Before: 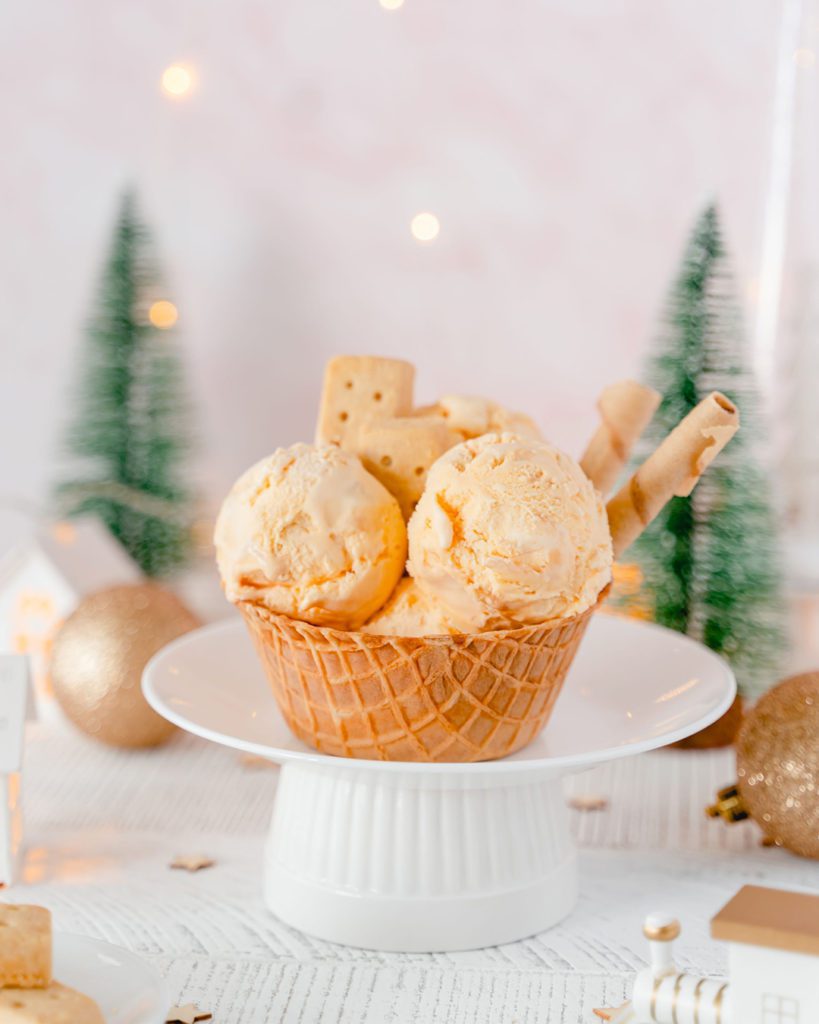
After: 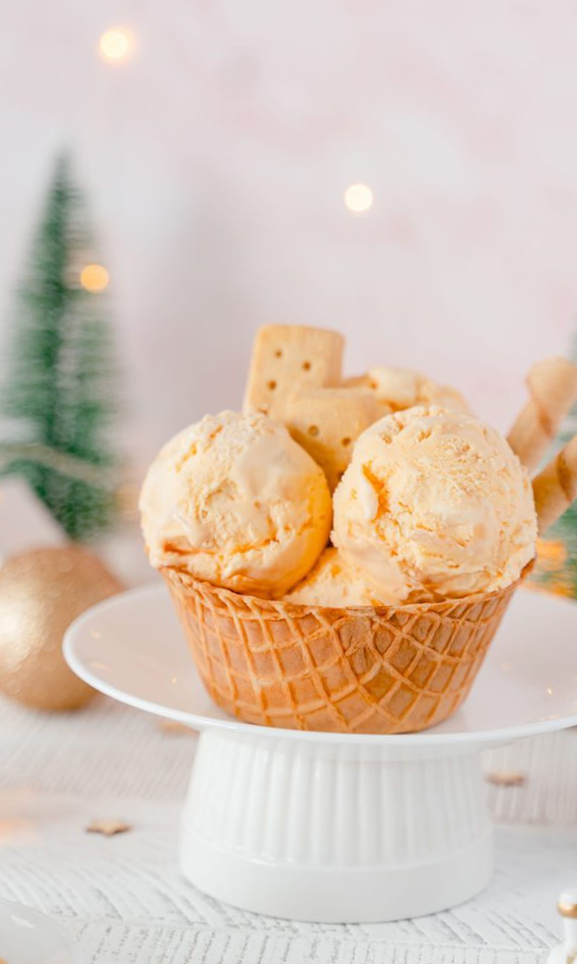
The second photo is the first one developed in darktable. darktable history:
crop and rotate: left 9.061%, right 20.142%
rotate and perspective: rotation 1.57°, crop left 0.018, crop right 0.982, crop top 0.039, crop bottom 0.961
